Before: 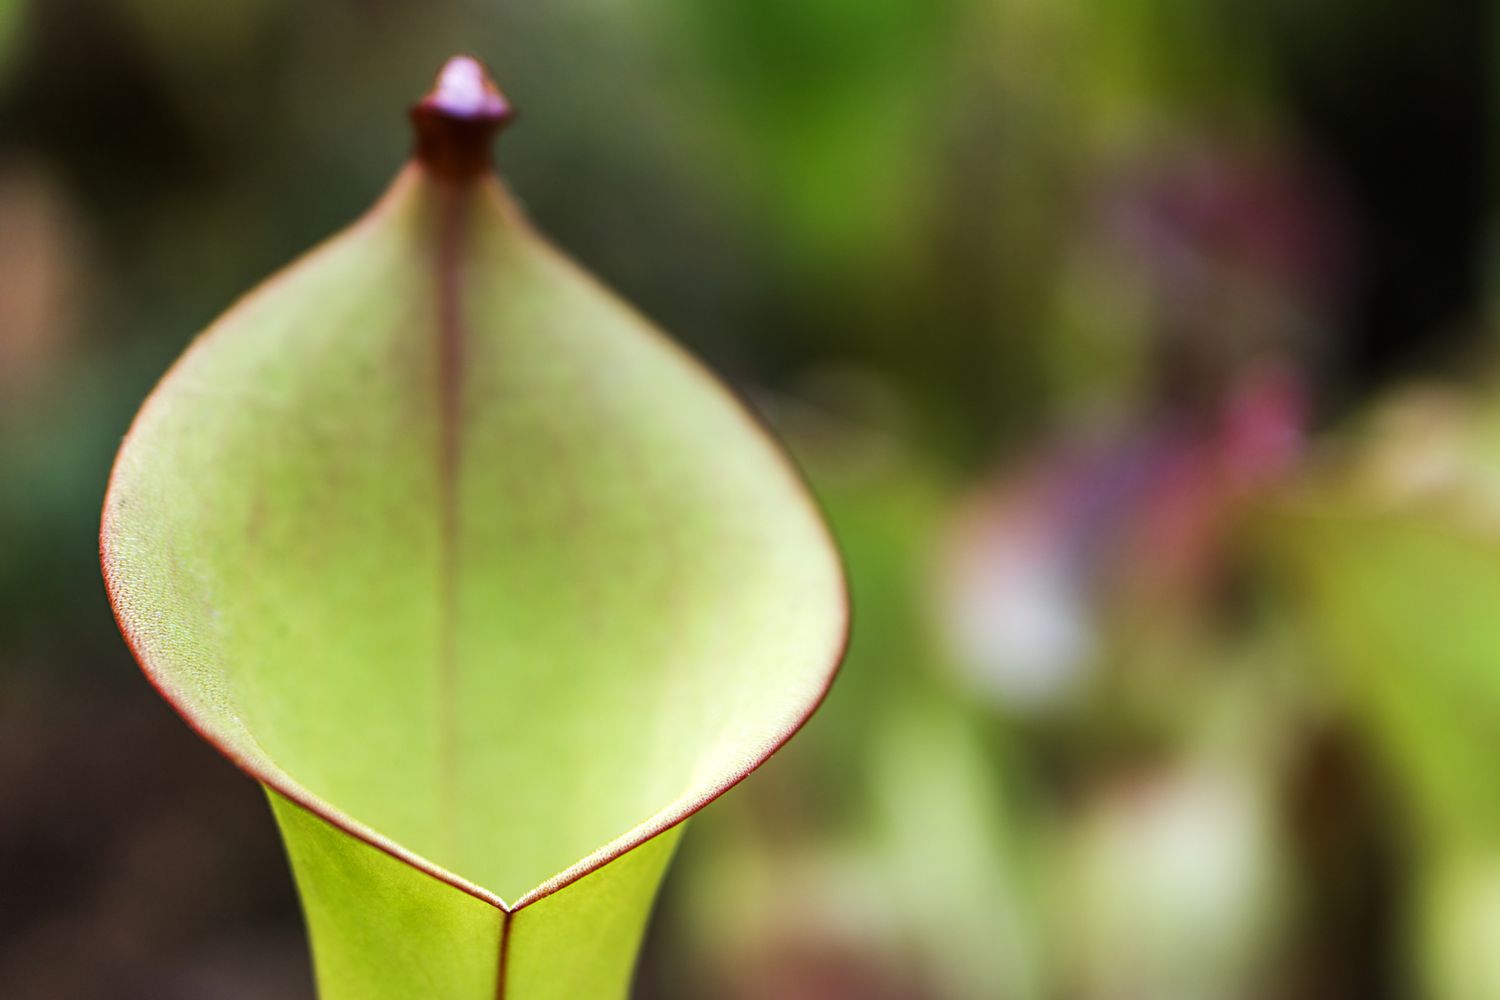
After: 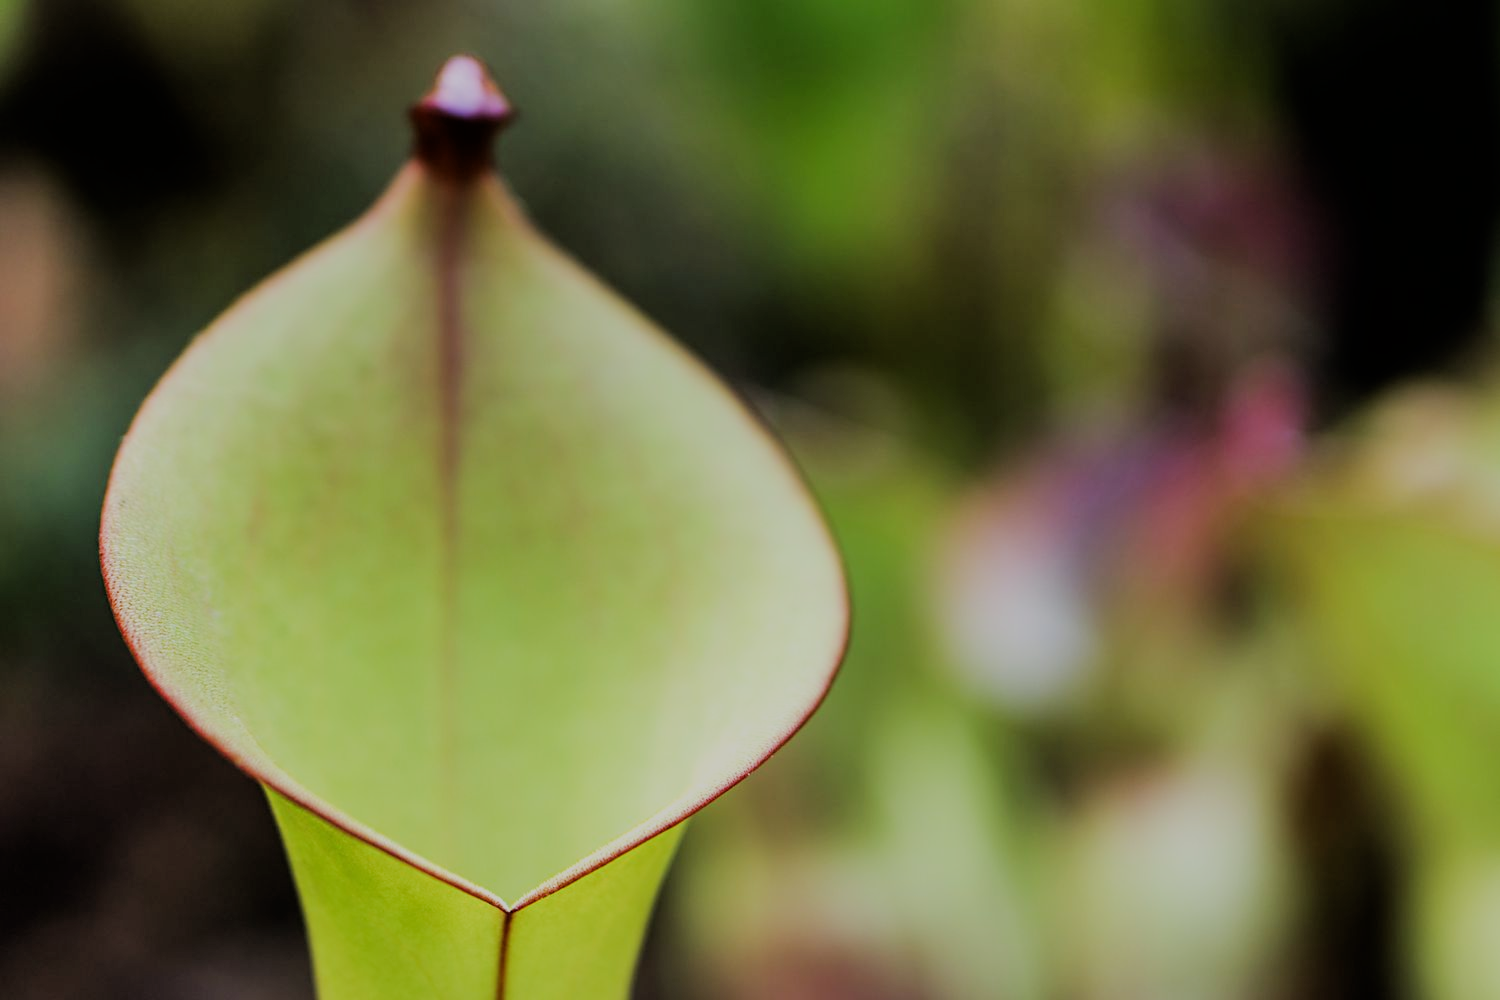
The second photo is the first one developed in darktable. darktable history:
filmic rgb: black relative exposure -6.19 EV, white relative exposure 6.94 EV, hardness 2.25
